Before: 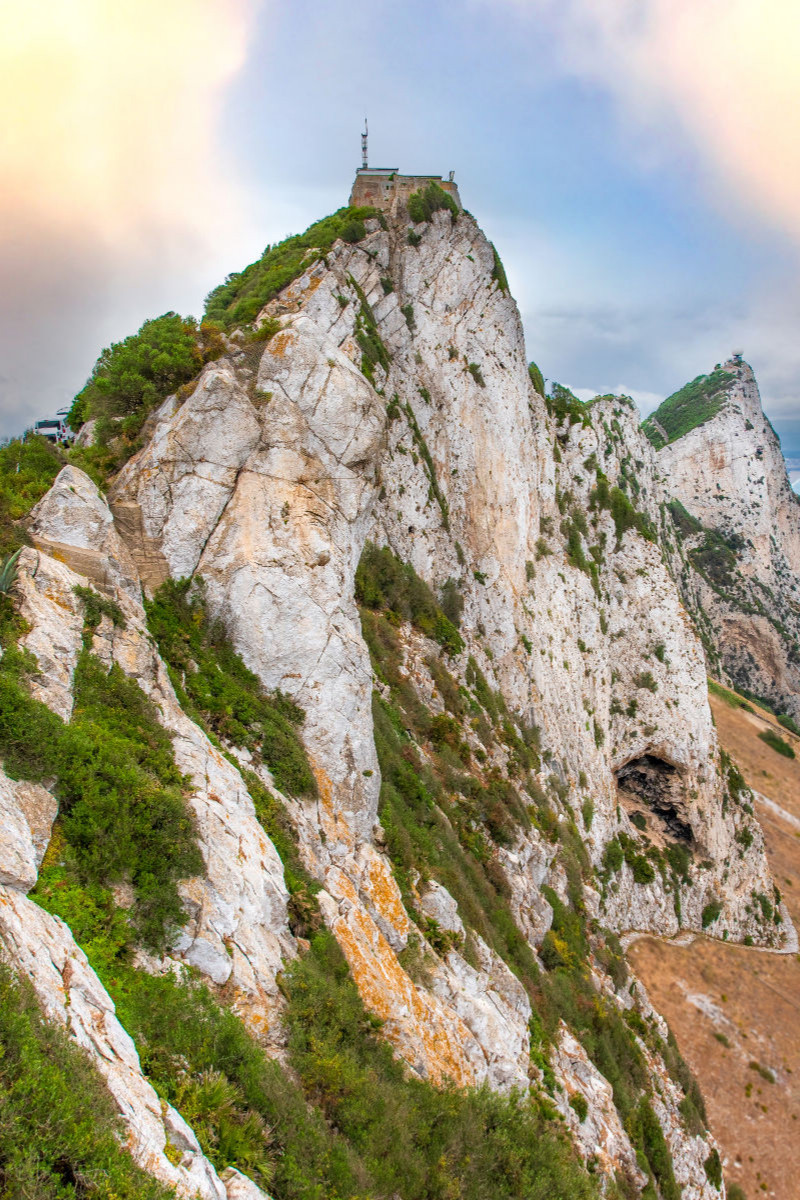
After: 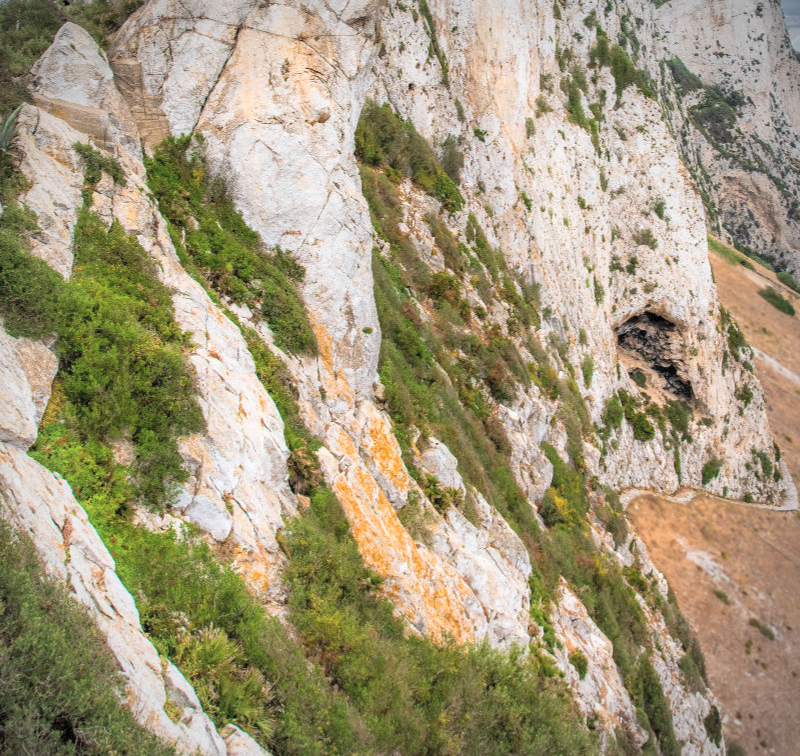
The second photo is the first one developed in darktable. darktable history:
crop and rotate: top 36.986%
vignetting: on, module defaults
contrast brightness saturation: contrast 0.137, brightness 0.222
